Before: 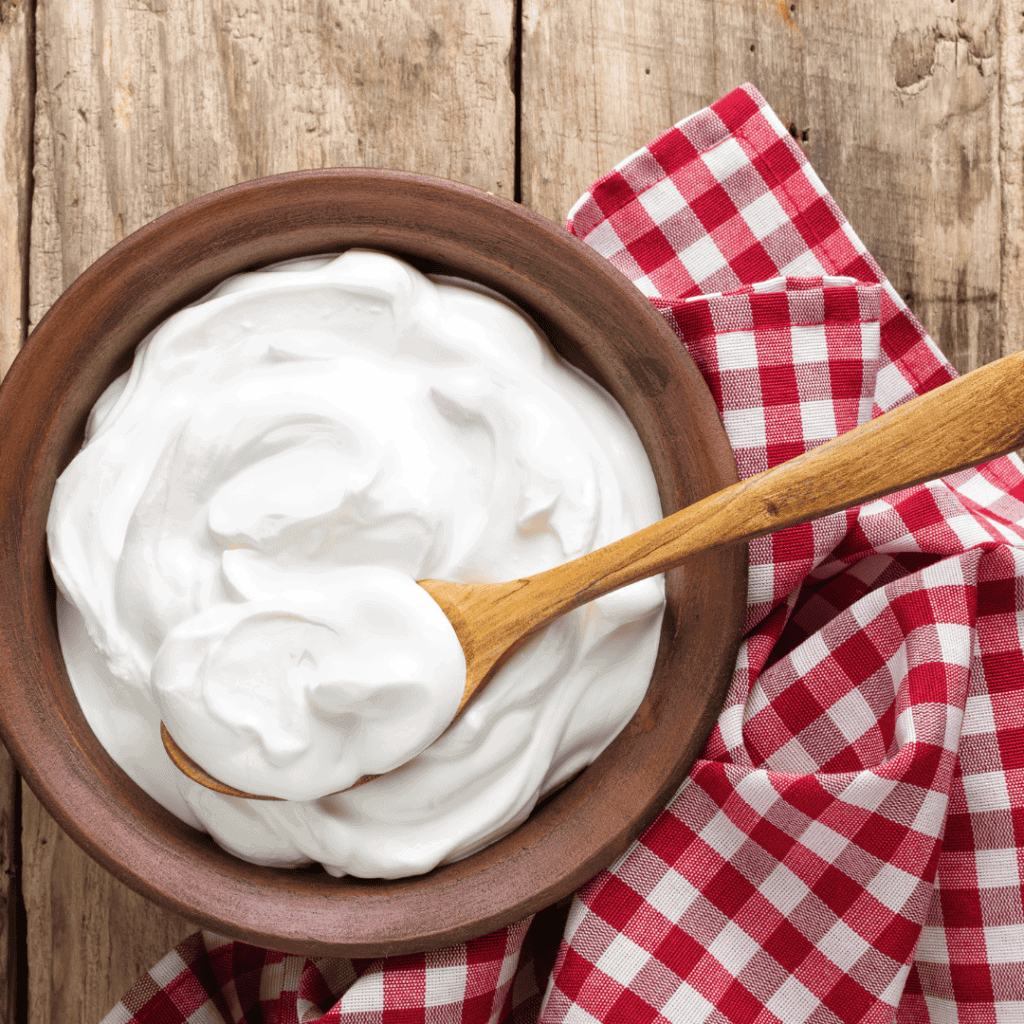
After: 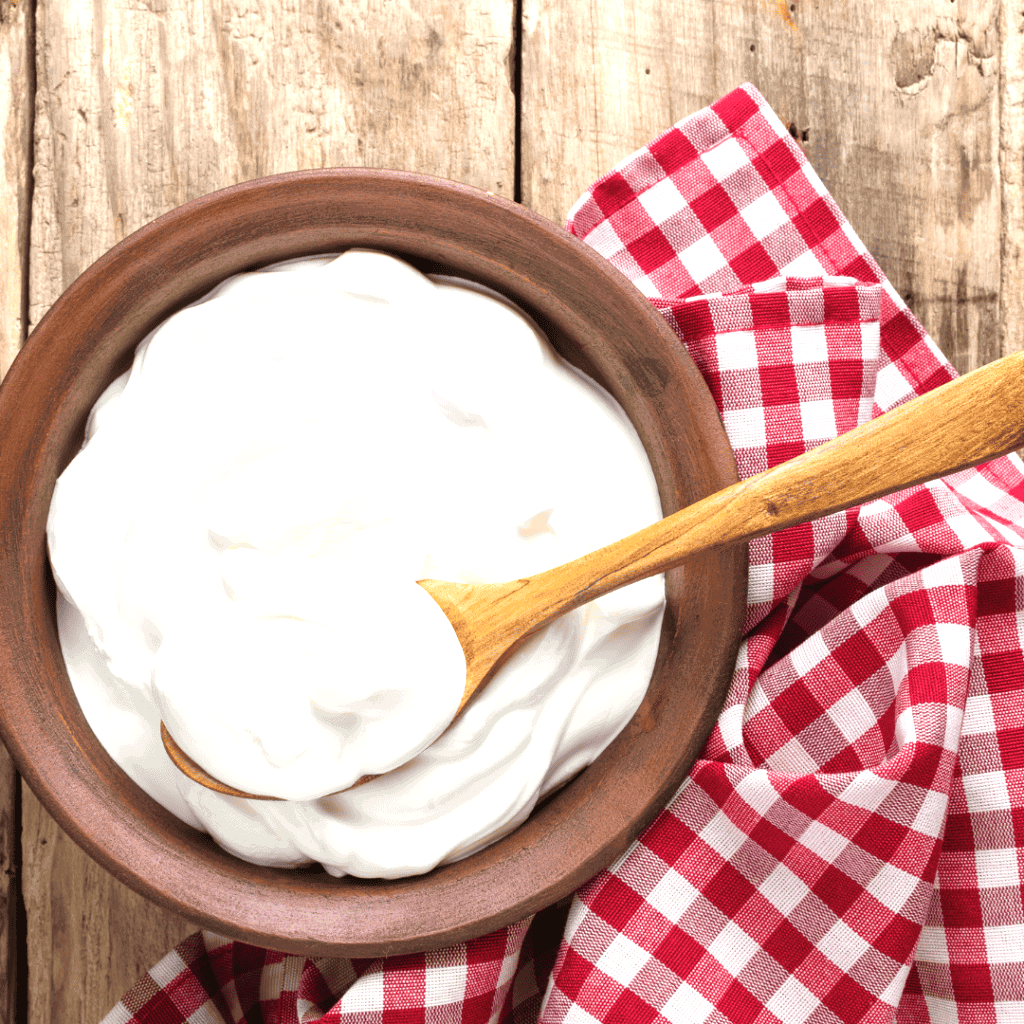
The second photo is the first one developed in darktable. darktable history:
exposure: black level correction 0, exposure 0.679 EV, compensate highlight preservation false
